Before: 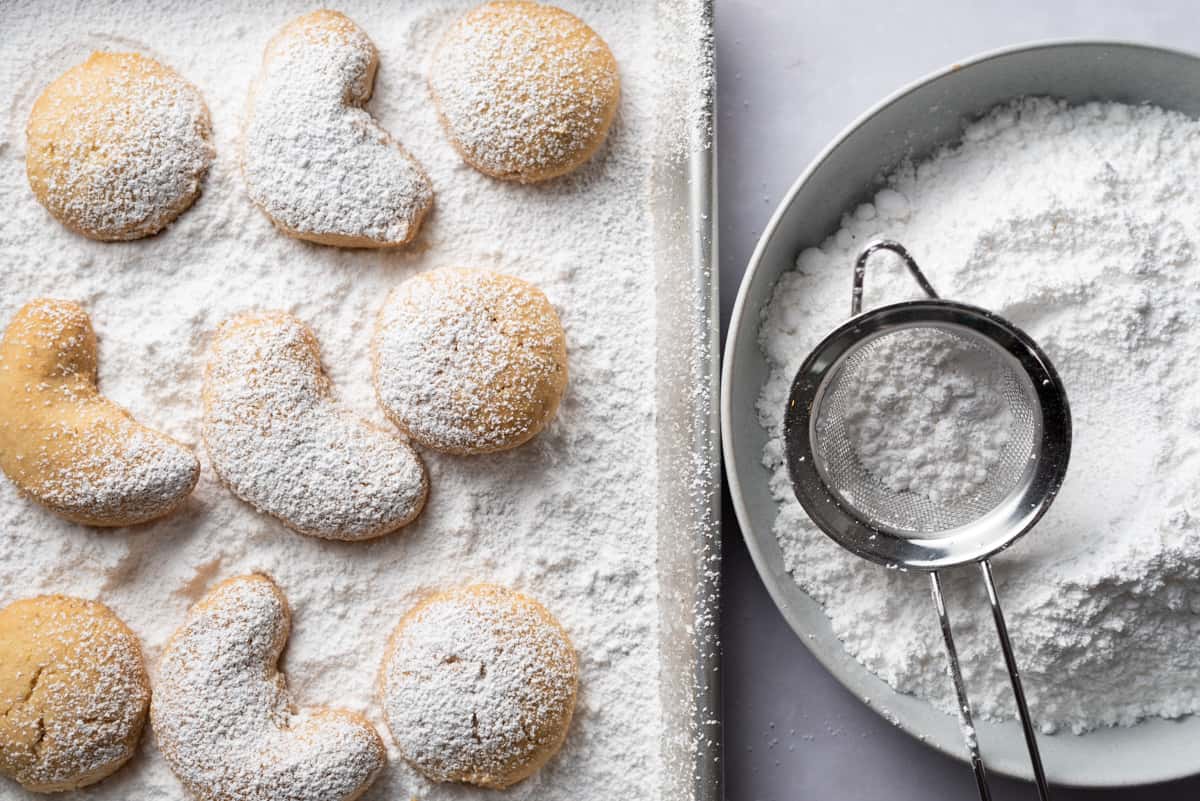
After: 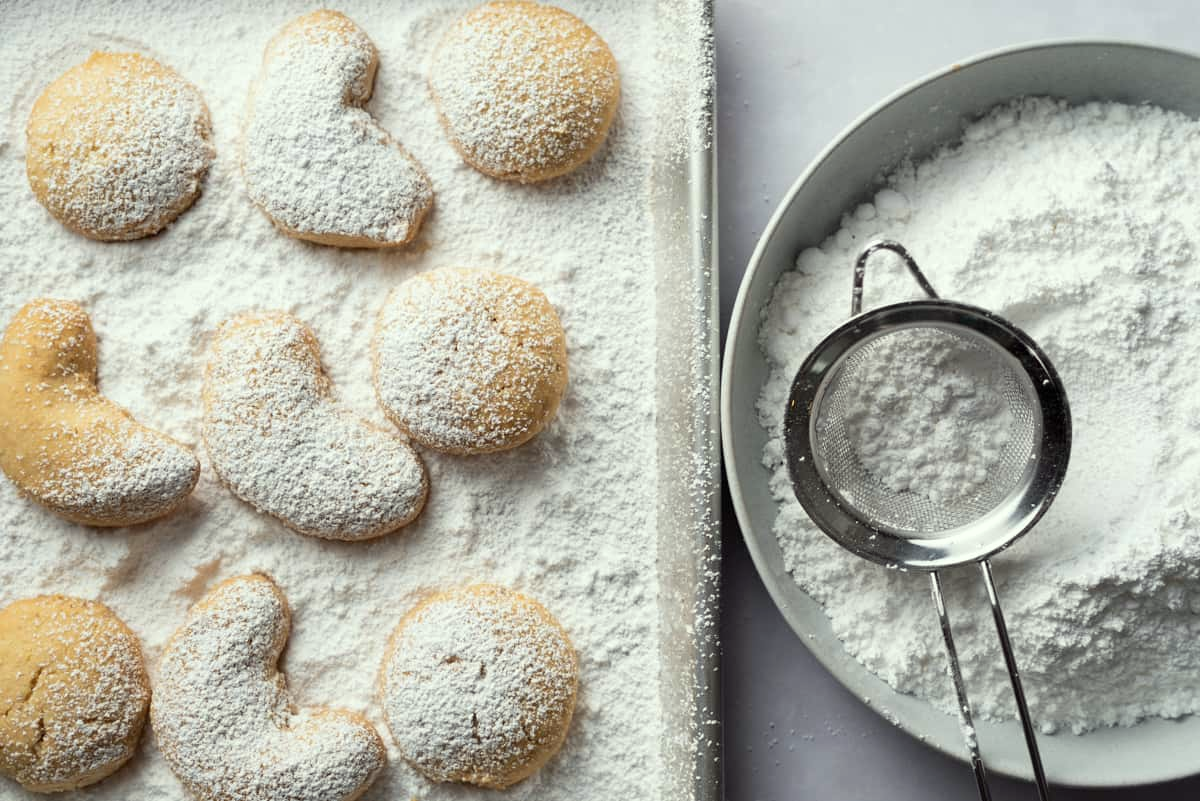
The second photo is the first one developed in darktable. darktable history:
color correction: highlights a* -4.82, highlights b* 5.06, saturation 0.959
